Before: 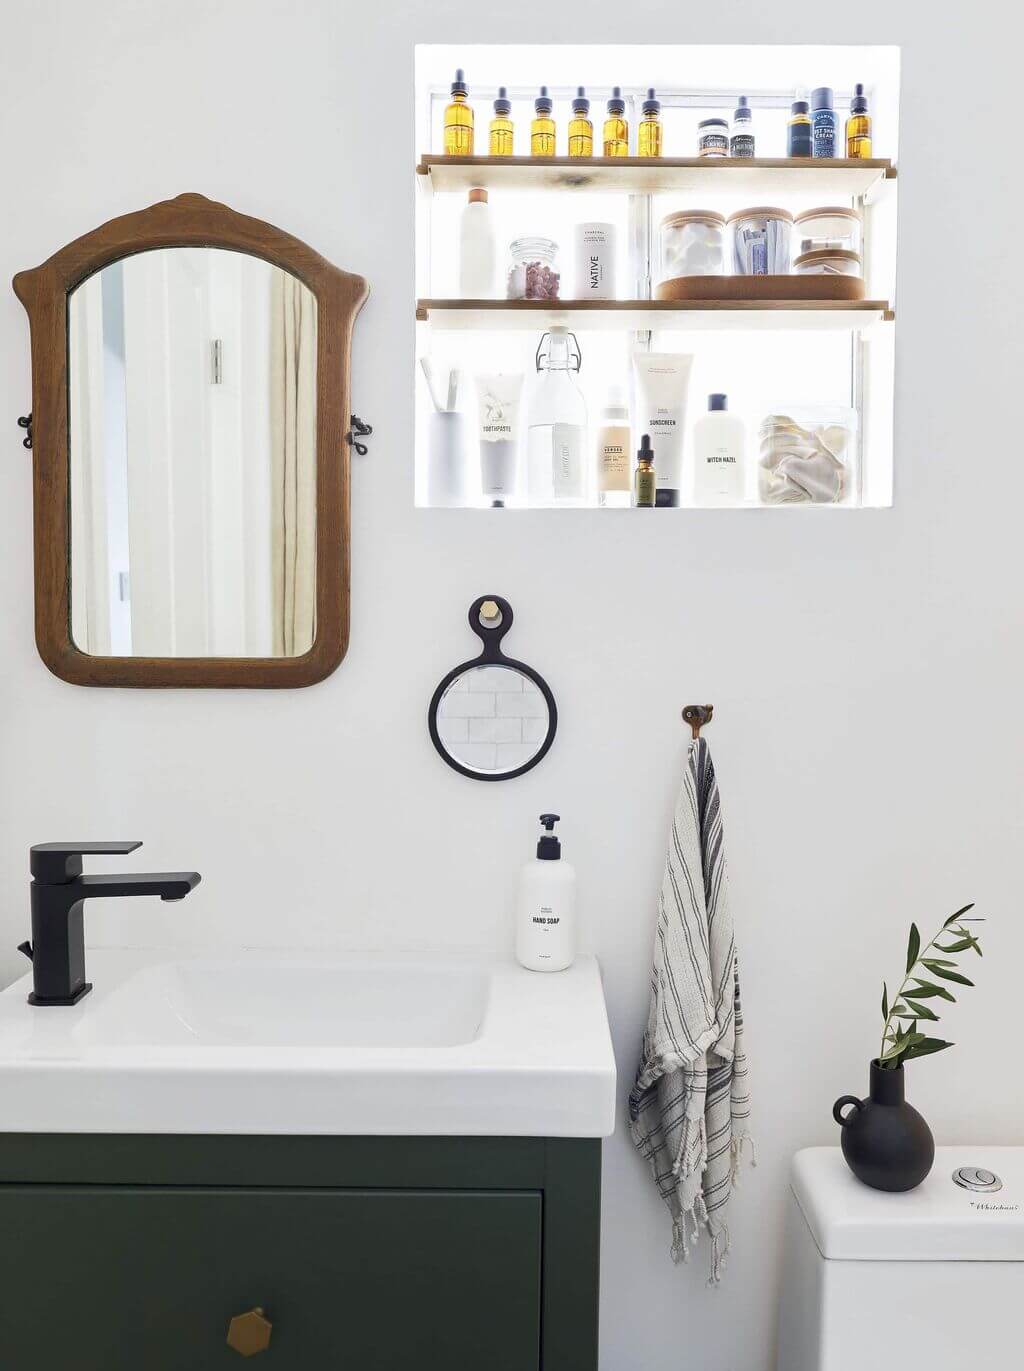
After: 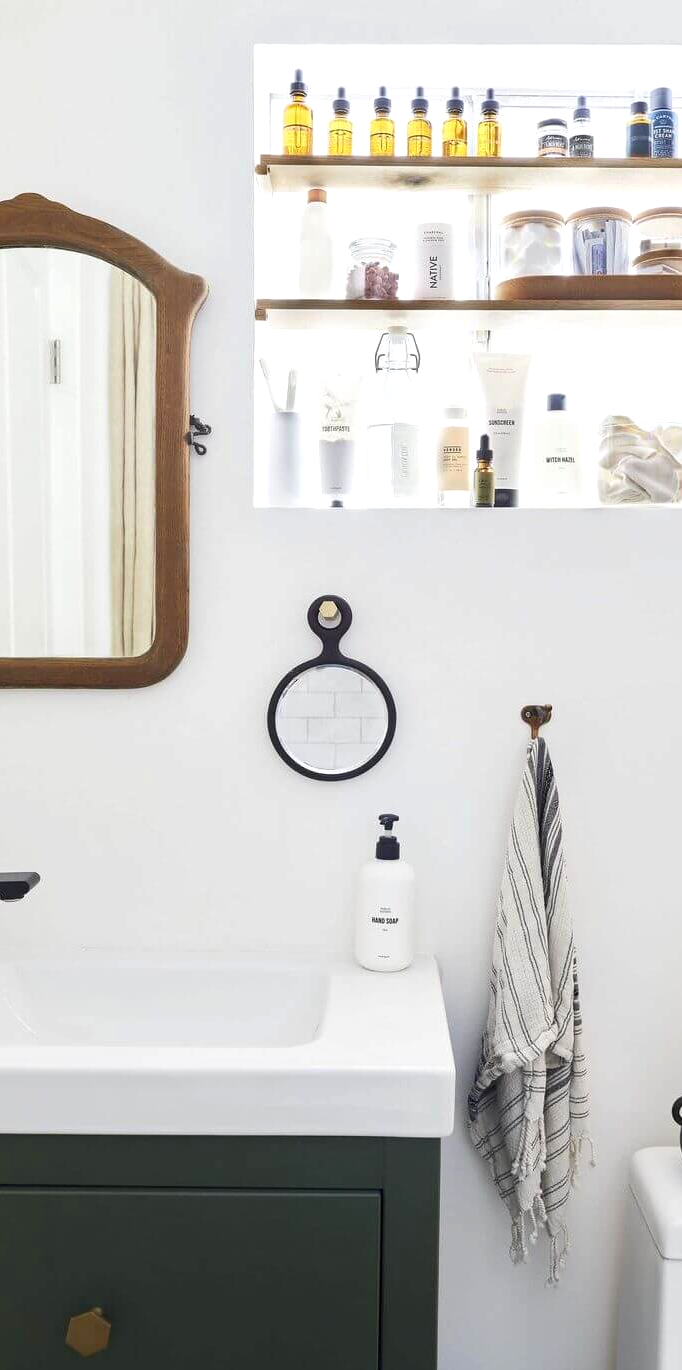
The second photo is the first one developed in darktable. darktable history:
crop and rotate: left 15.754%, right 17.579%
exposure: exposure 0.197 EV, compensate highlight preservation false
